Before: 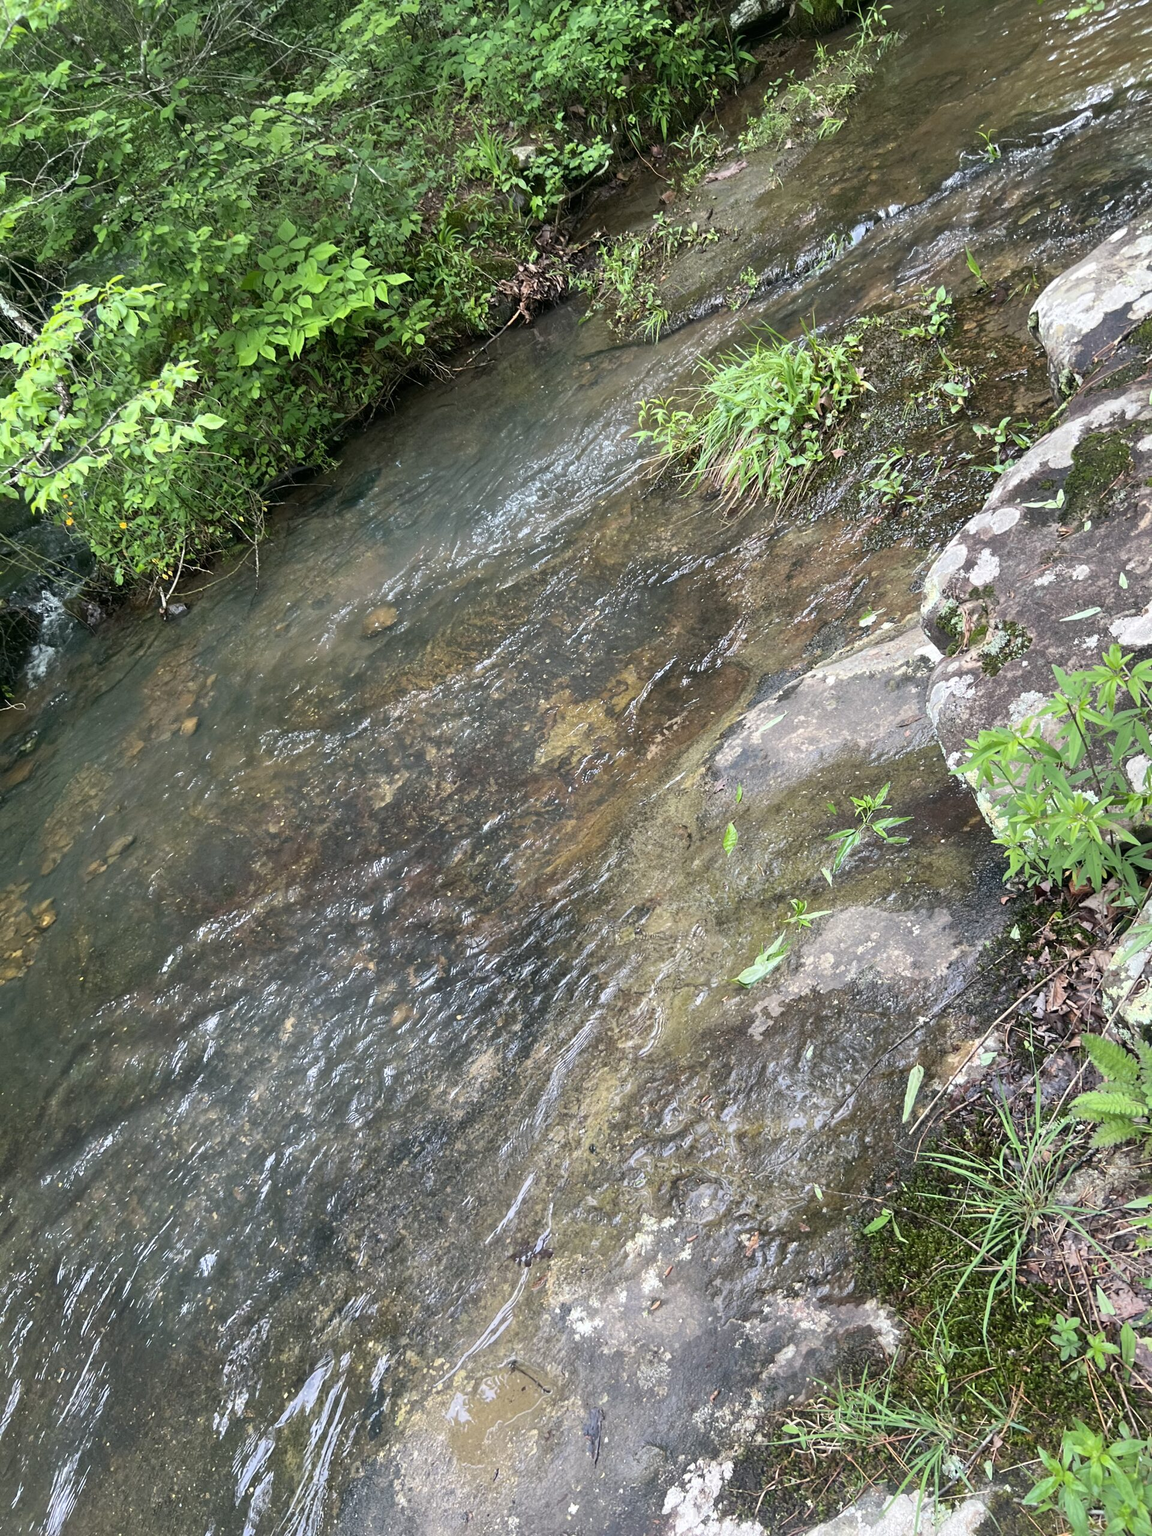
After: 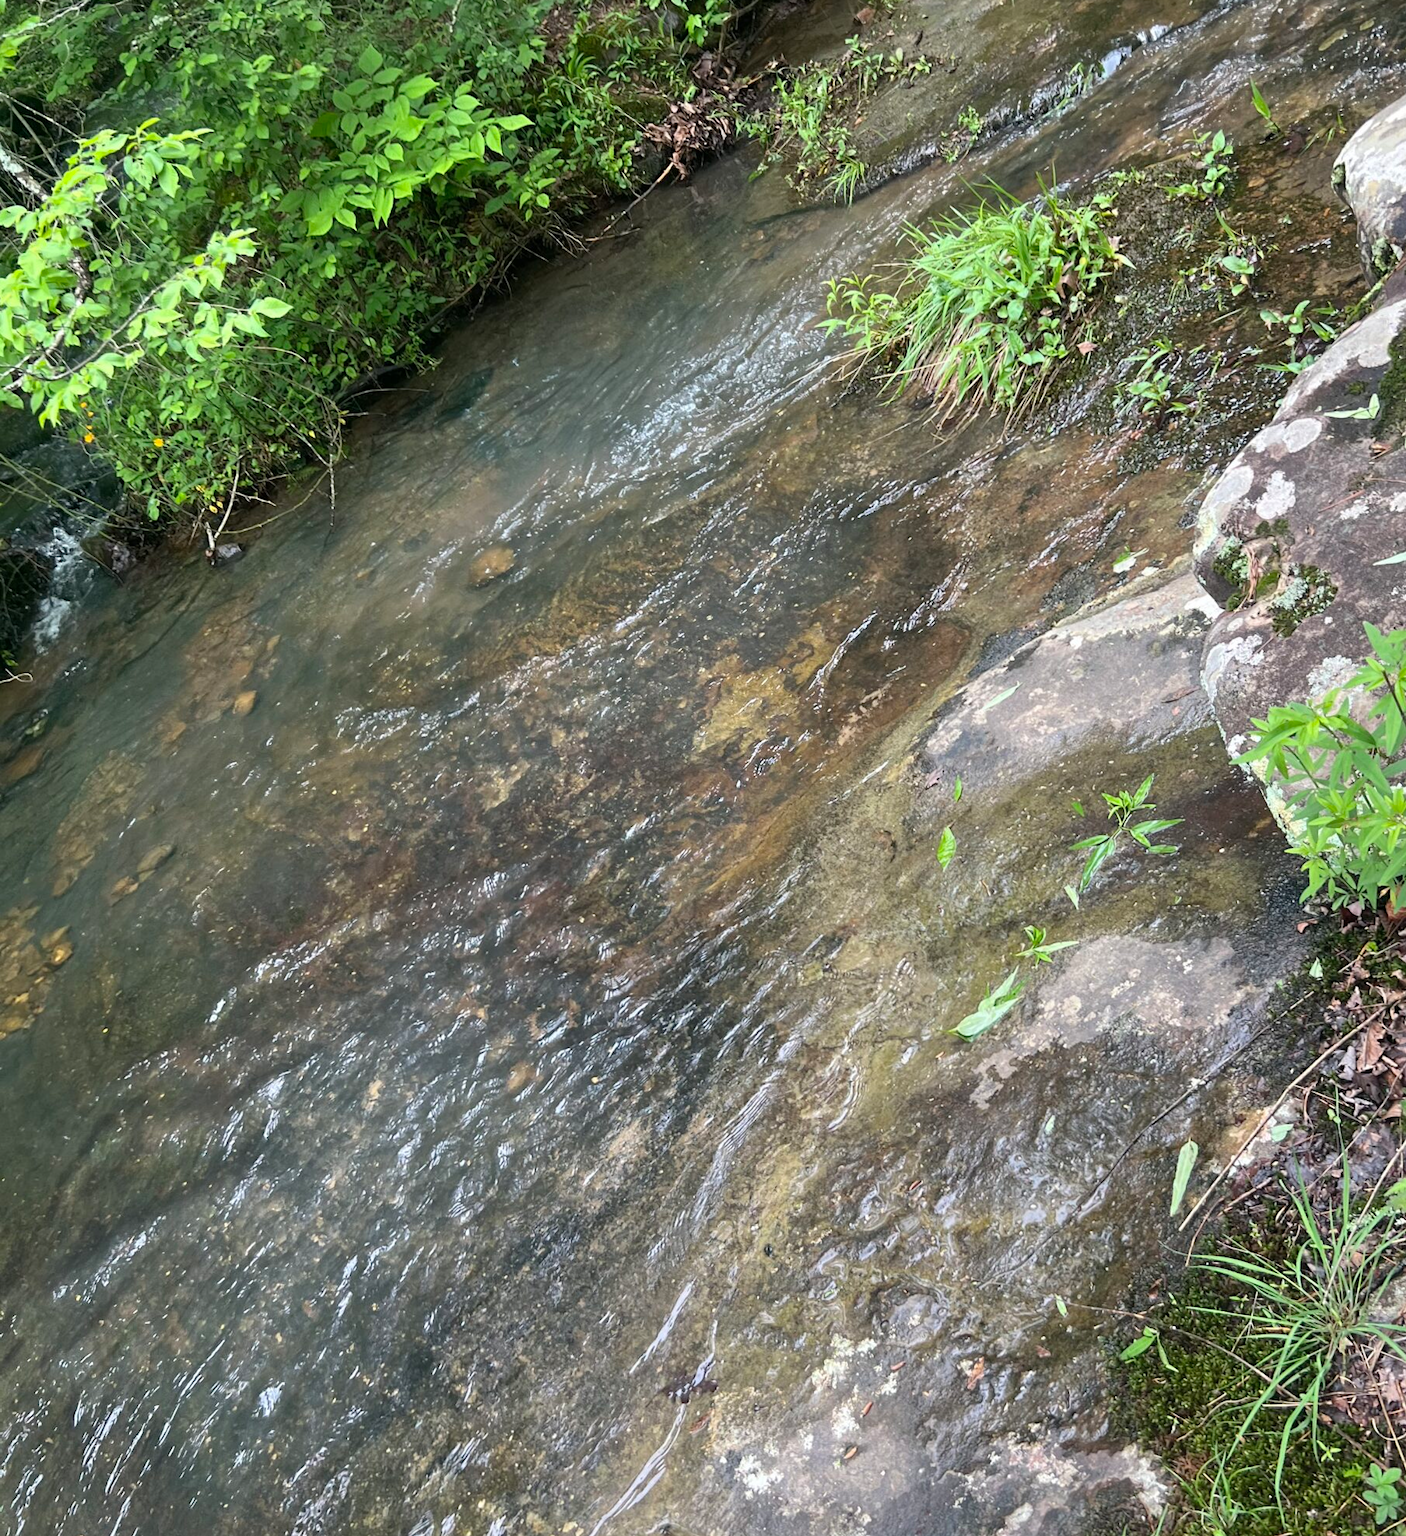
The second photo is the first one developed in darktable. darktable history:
crop and rotate: angle 0.08°, top 11.993%, right 5.628%, bottom 10.735%
